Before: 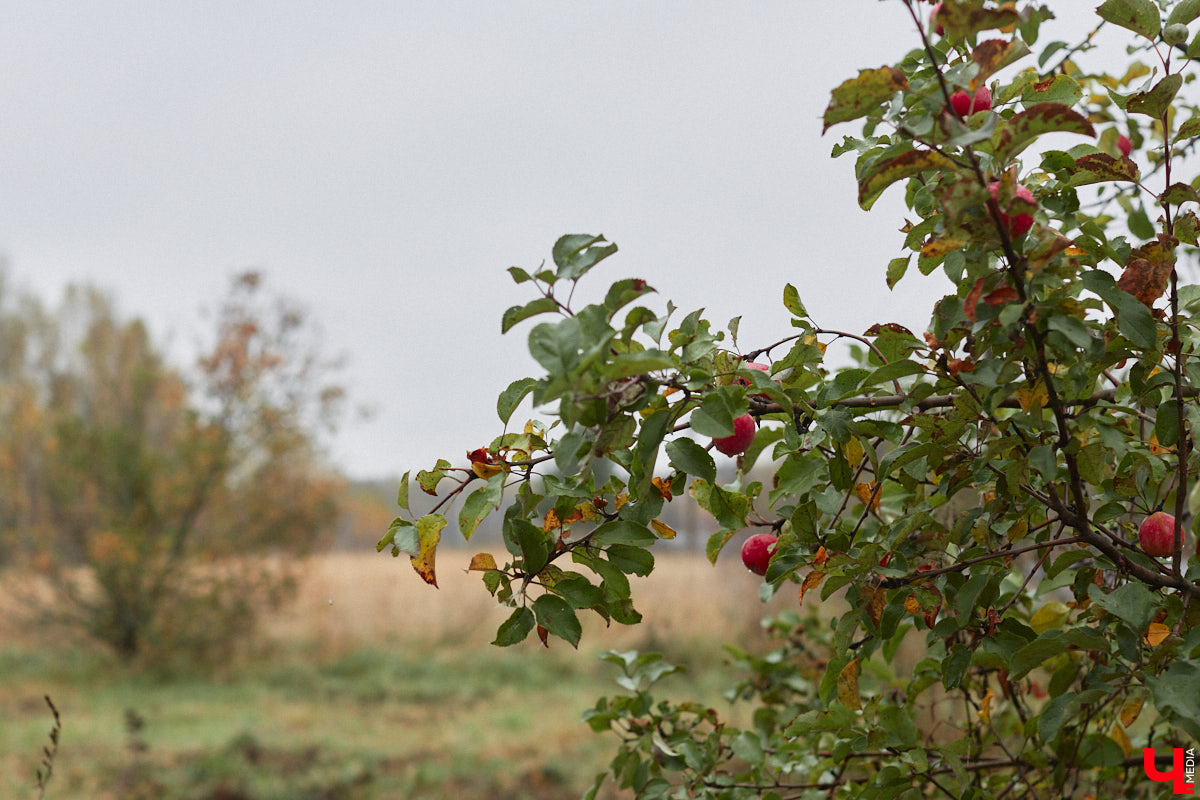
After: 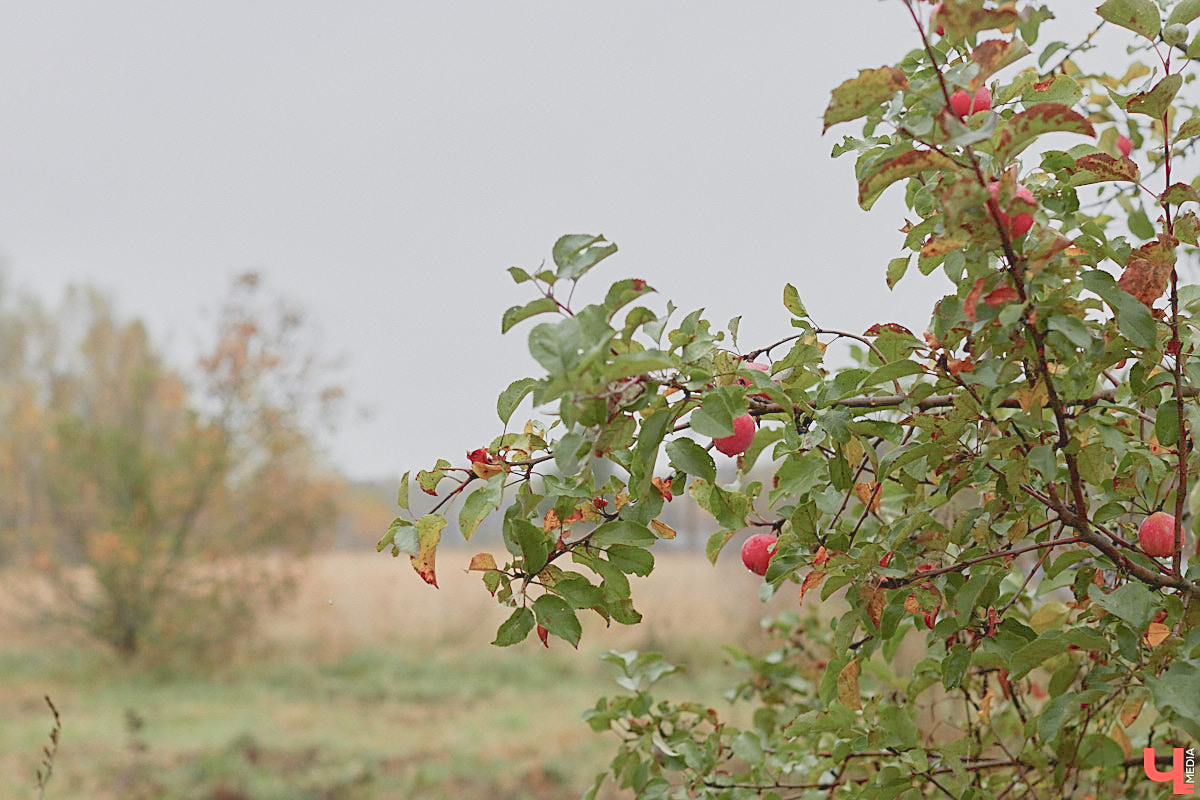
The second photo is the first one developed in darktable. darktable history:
levels: levels [0, 0.397, 0.955]
color balance rgb: perceptual saturation grading › global saturation -27.94%, hue shift -2.27°, contrast -21.26%
contrast brightness saturation: contrast -0.08, brightness -0.04, saturation -0.11
sharpen: on, module defaults
